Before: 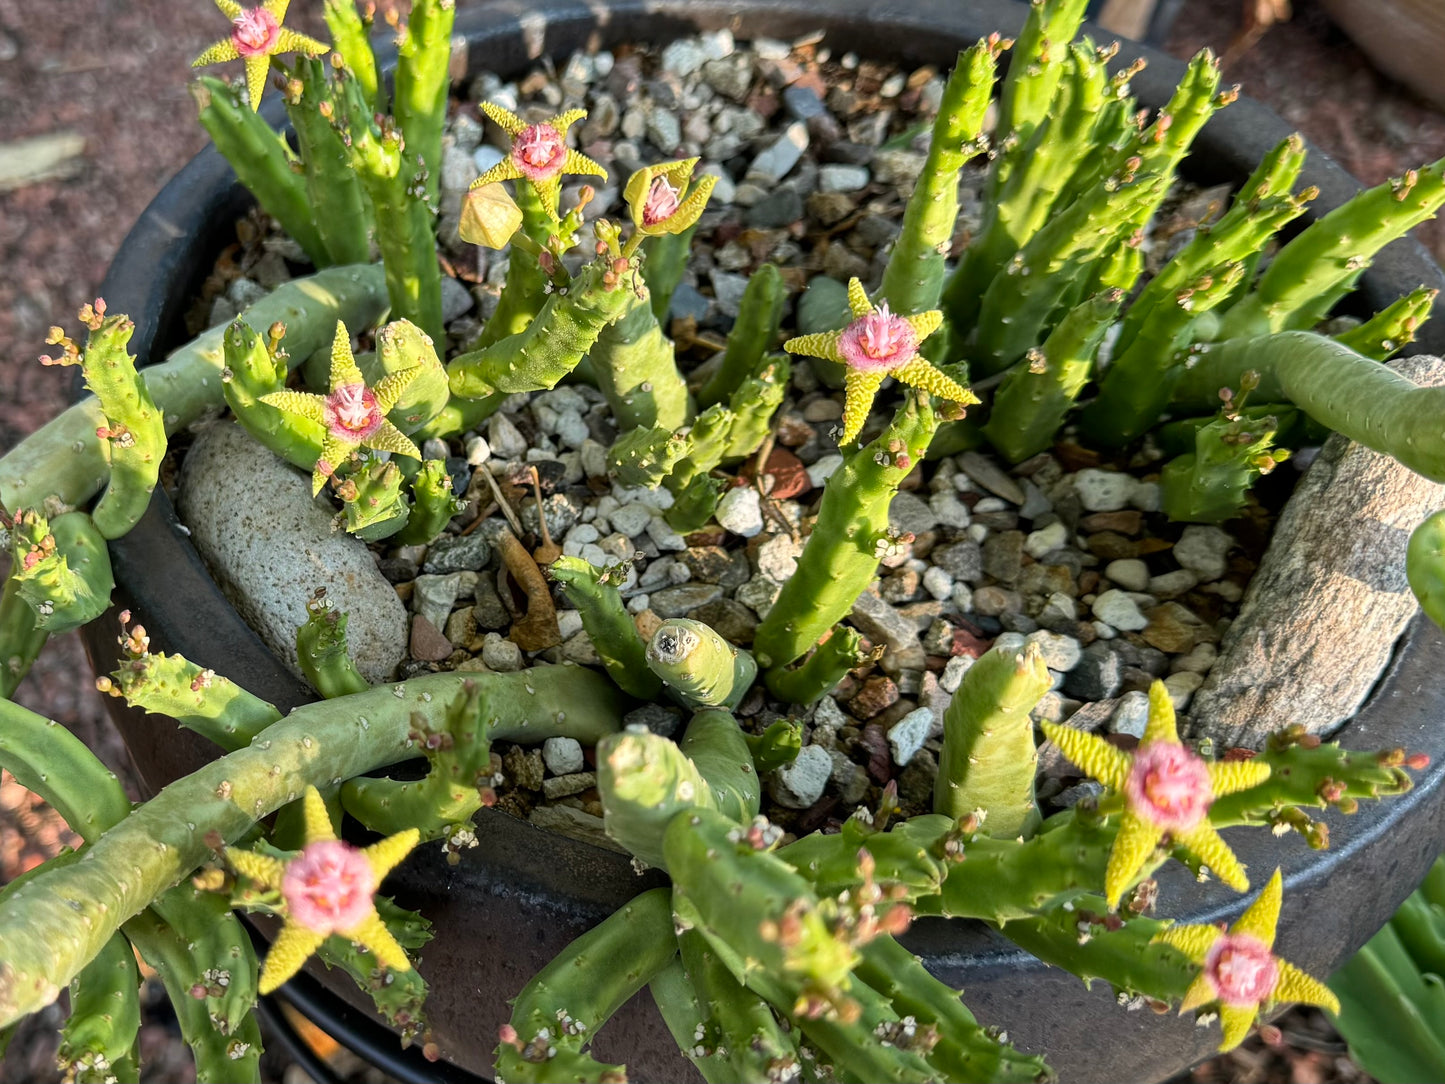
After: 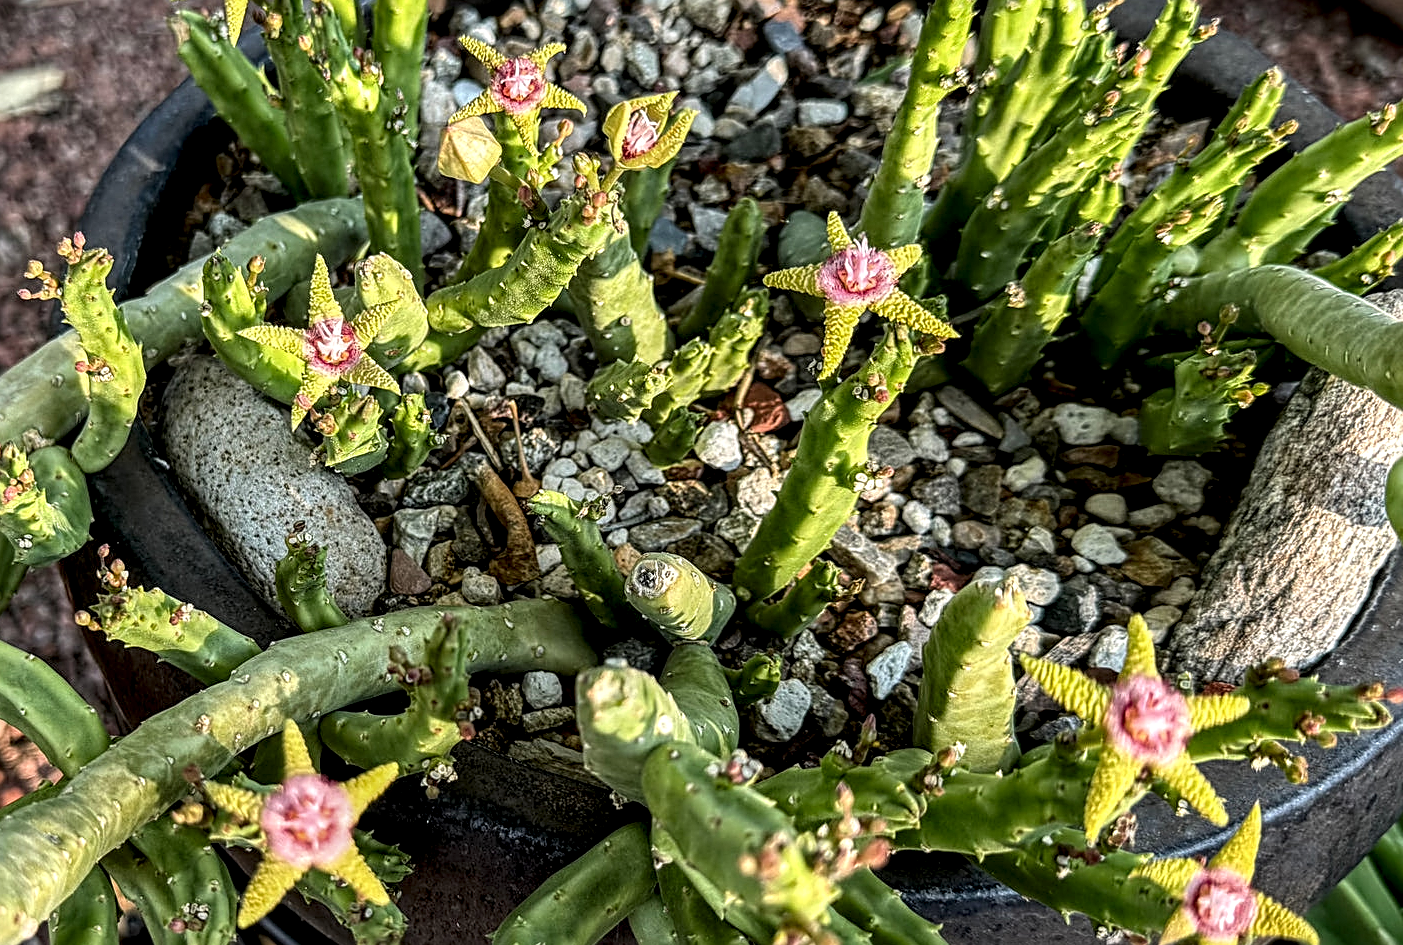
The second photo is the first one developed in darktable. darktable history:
exposure: exposure -0.293 EV, compensate highlight preservation false
local contrast: highlights 19%, detail 186%
crop: left 1.507%, top 6.147%, right 1.379%, bottom 6.637%
sharpen: radius 2.531, amount 0.628
